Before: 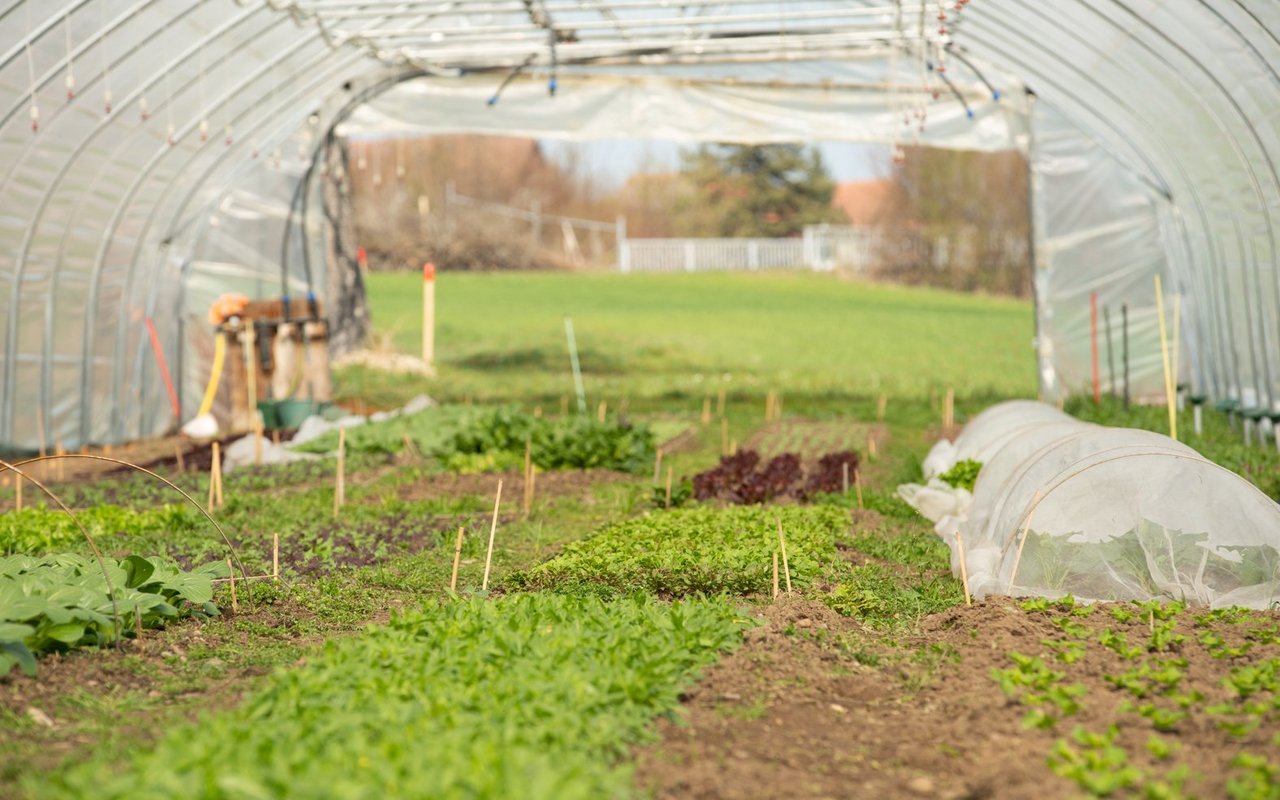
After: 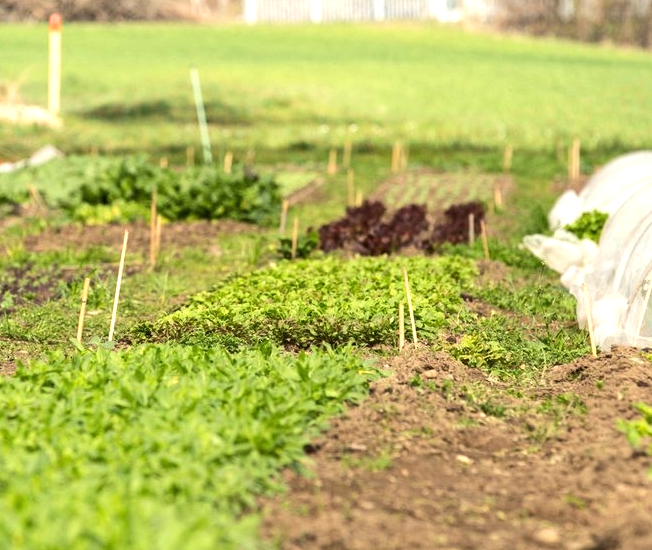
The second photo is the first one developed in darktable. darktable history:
crop and rotate: left 29.237%, top 31.152%, right 19.807%
tone equalizer: -8 EV -0.75 EV, -7 EV -0.7 EV, -6 EV -0.6 EV, -5 EV -0.4 EV, -3 EV 0.4 EV, -2 EV 0.6 EV, -1 EV 0.7 EV, +0 EV 0.75 EV, edges refinement/feathering 500, mask exposure compensation -1.57 EV, preserve details no
